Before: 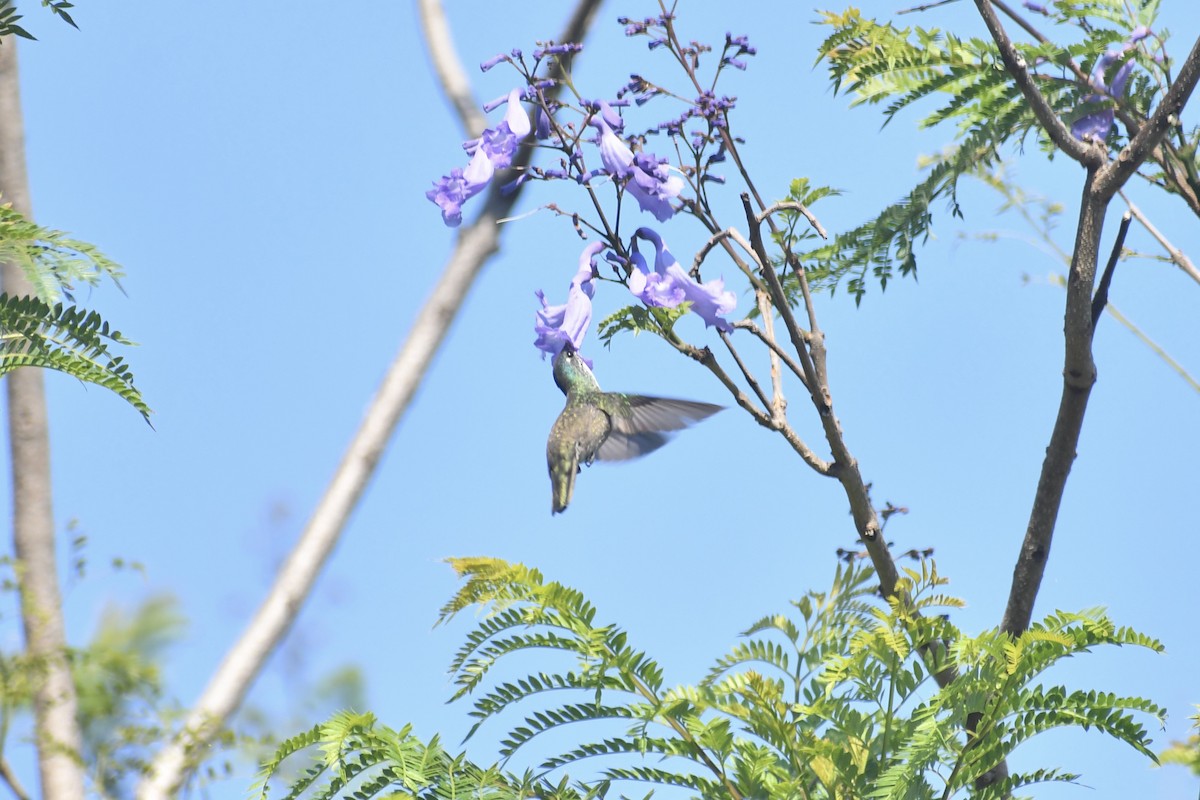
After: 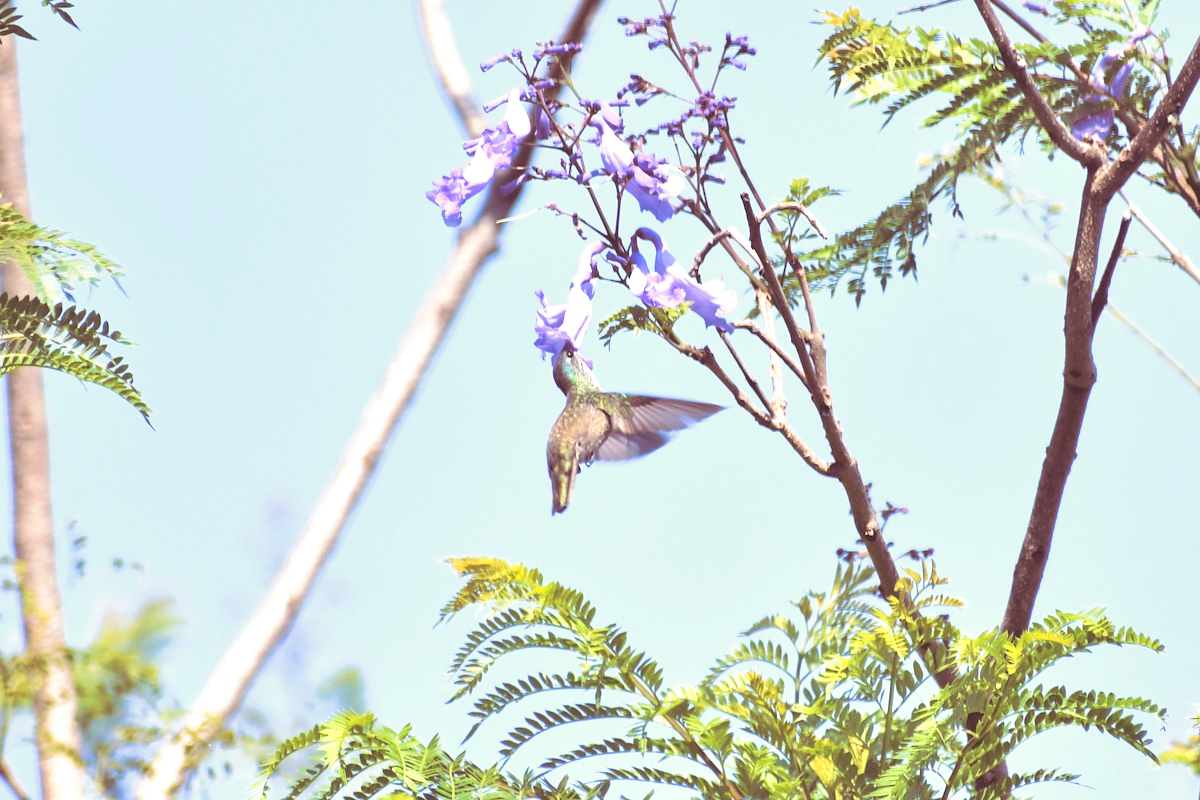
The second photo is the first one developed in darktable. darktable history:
color balance: on, module defaults
color correction: highlights a* 7.34, highlights b* 4.37
exposure: black level correction 0, exposure 0.5 EV, compensate exposure bias true, compensate highlight preservation false
white balance: red 0.988, blue 1.017
velvia: on, module defaults
split-toning: shadows › hue 360°
